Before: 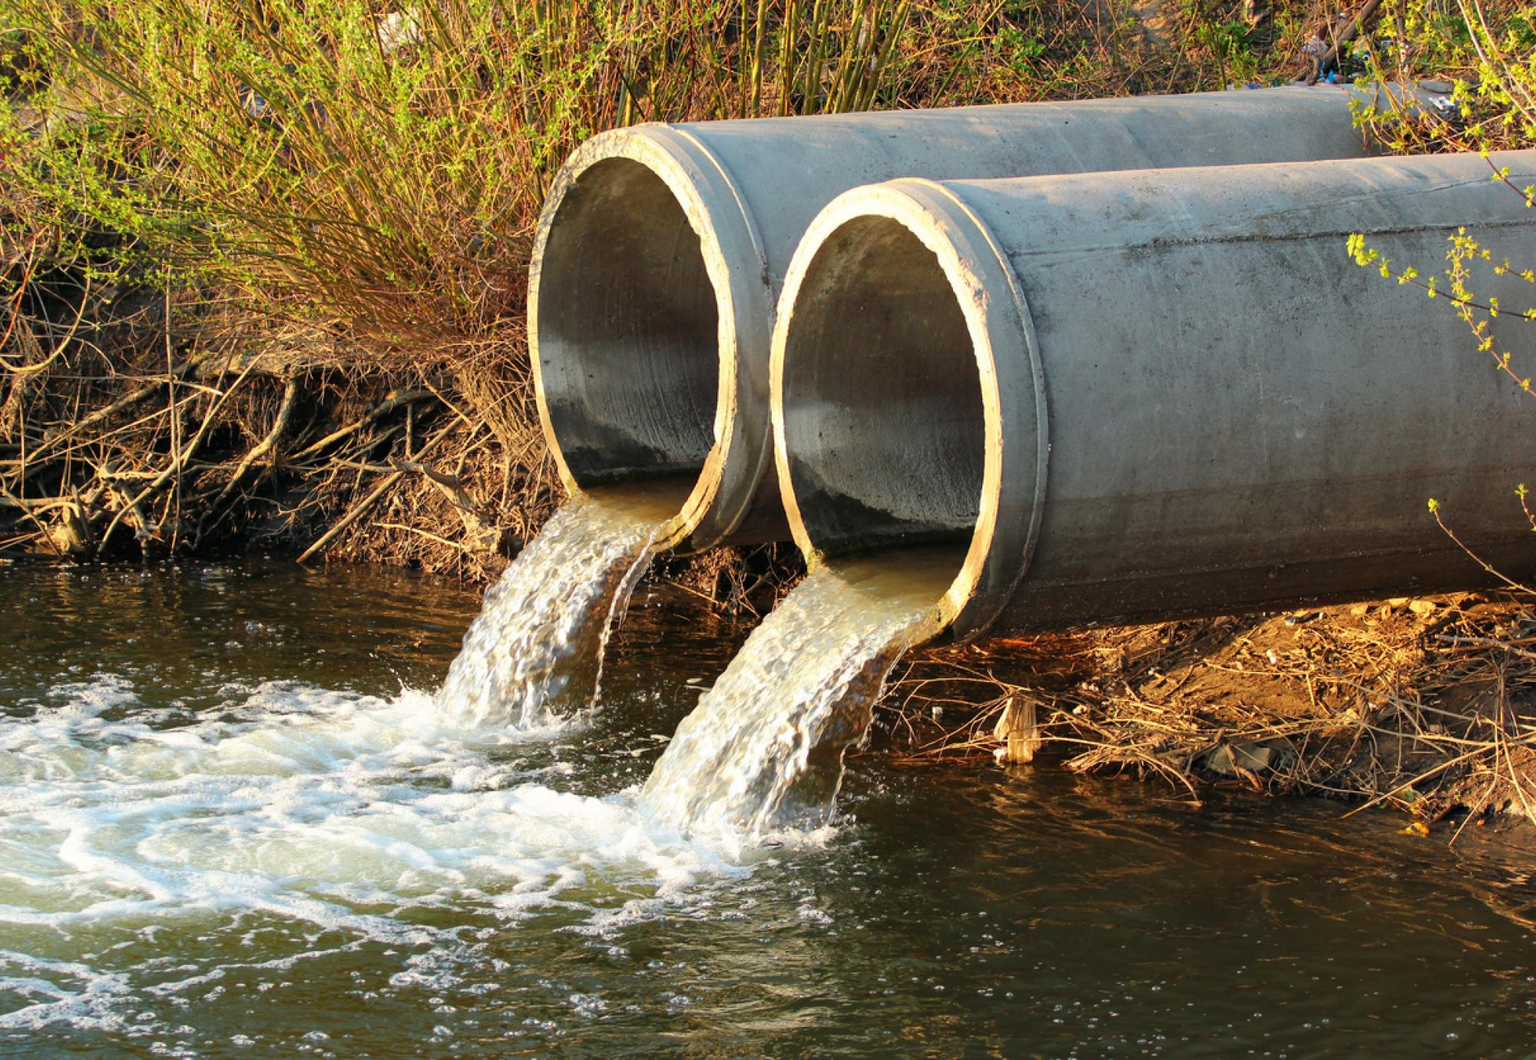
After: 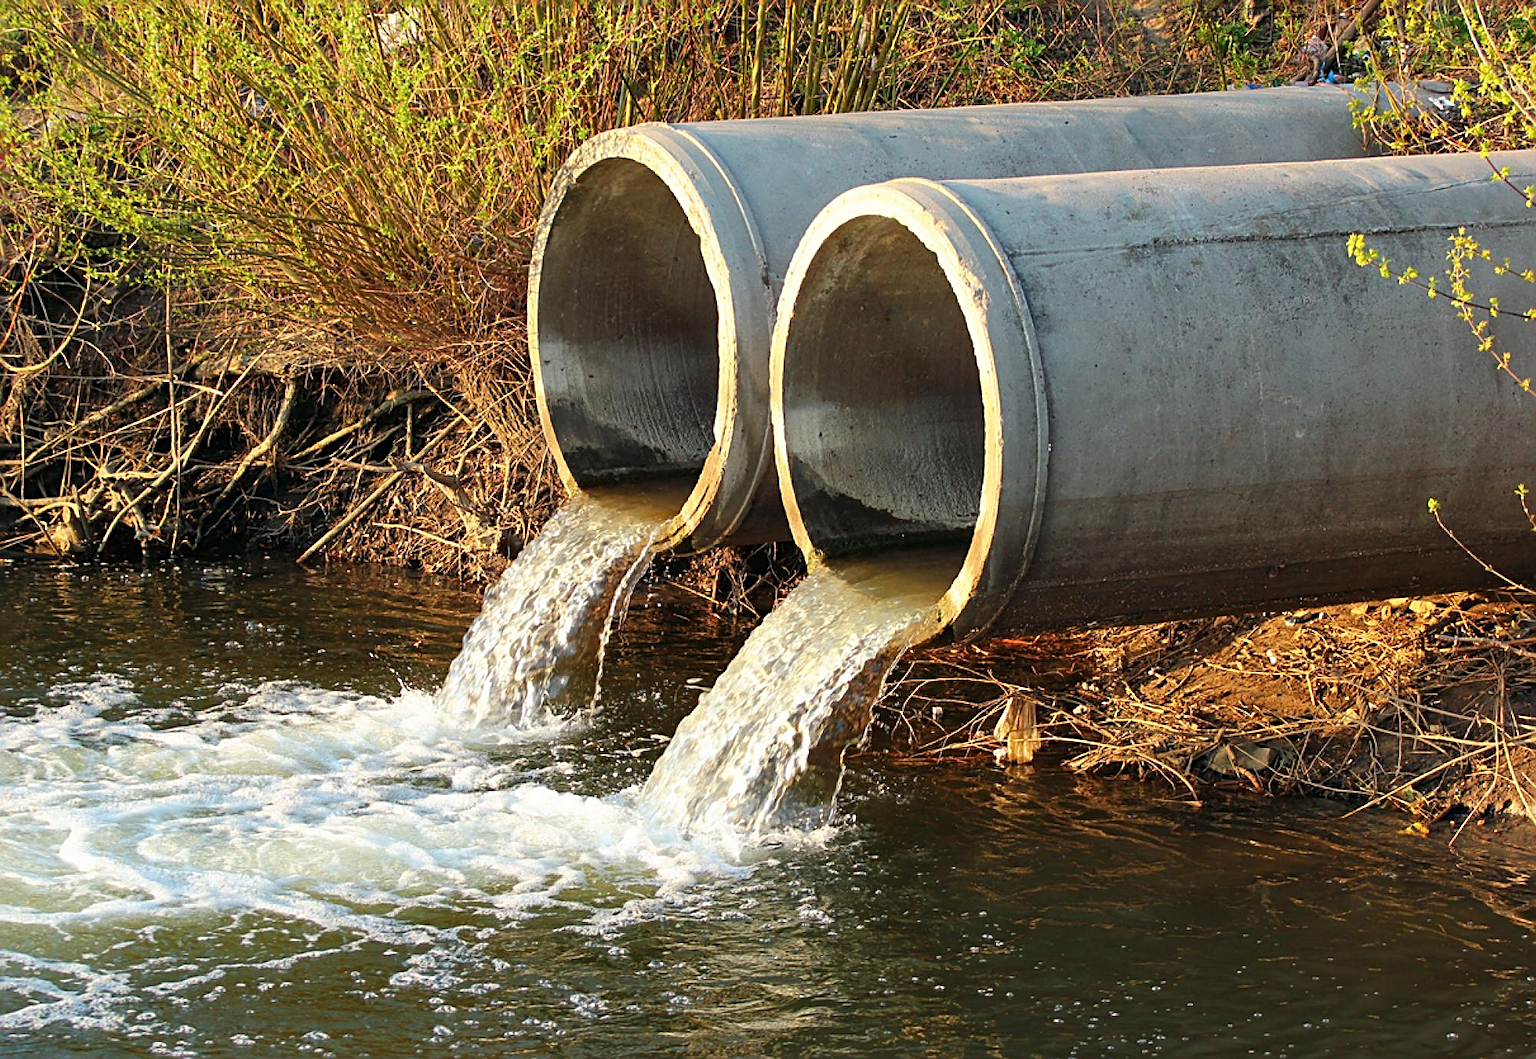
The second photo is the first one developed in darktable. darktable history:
sharpen: radius 2.625, amount 0.684
